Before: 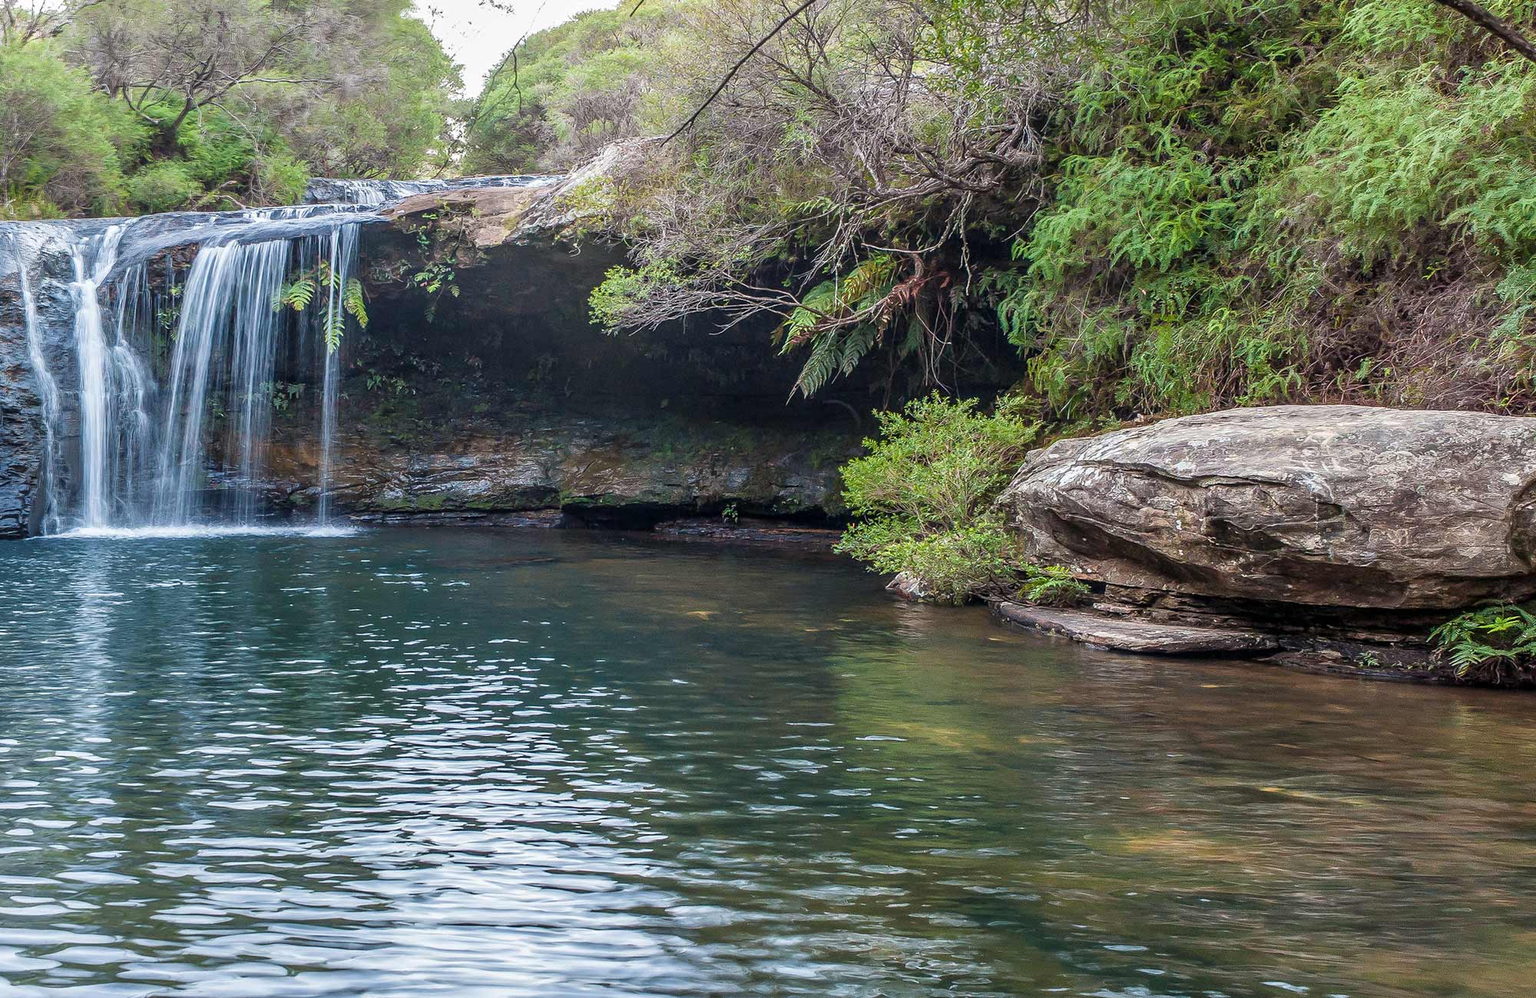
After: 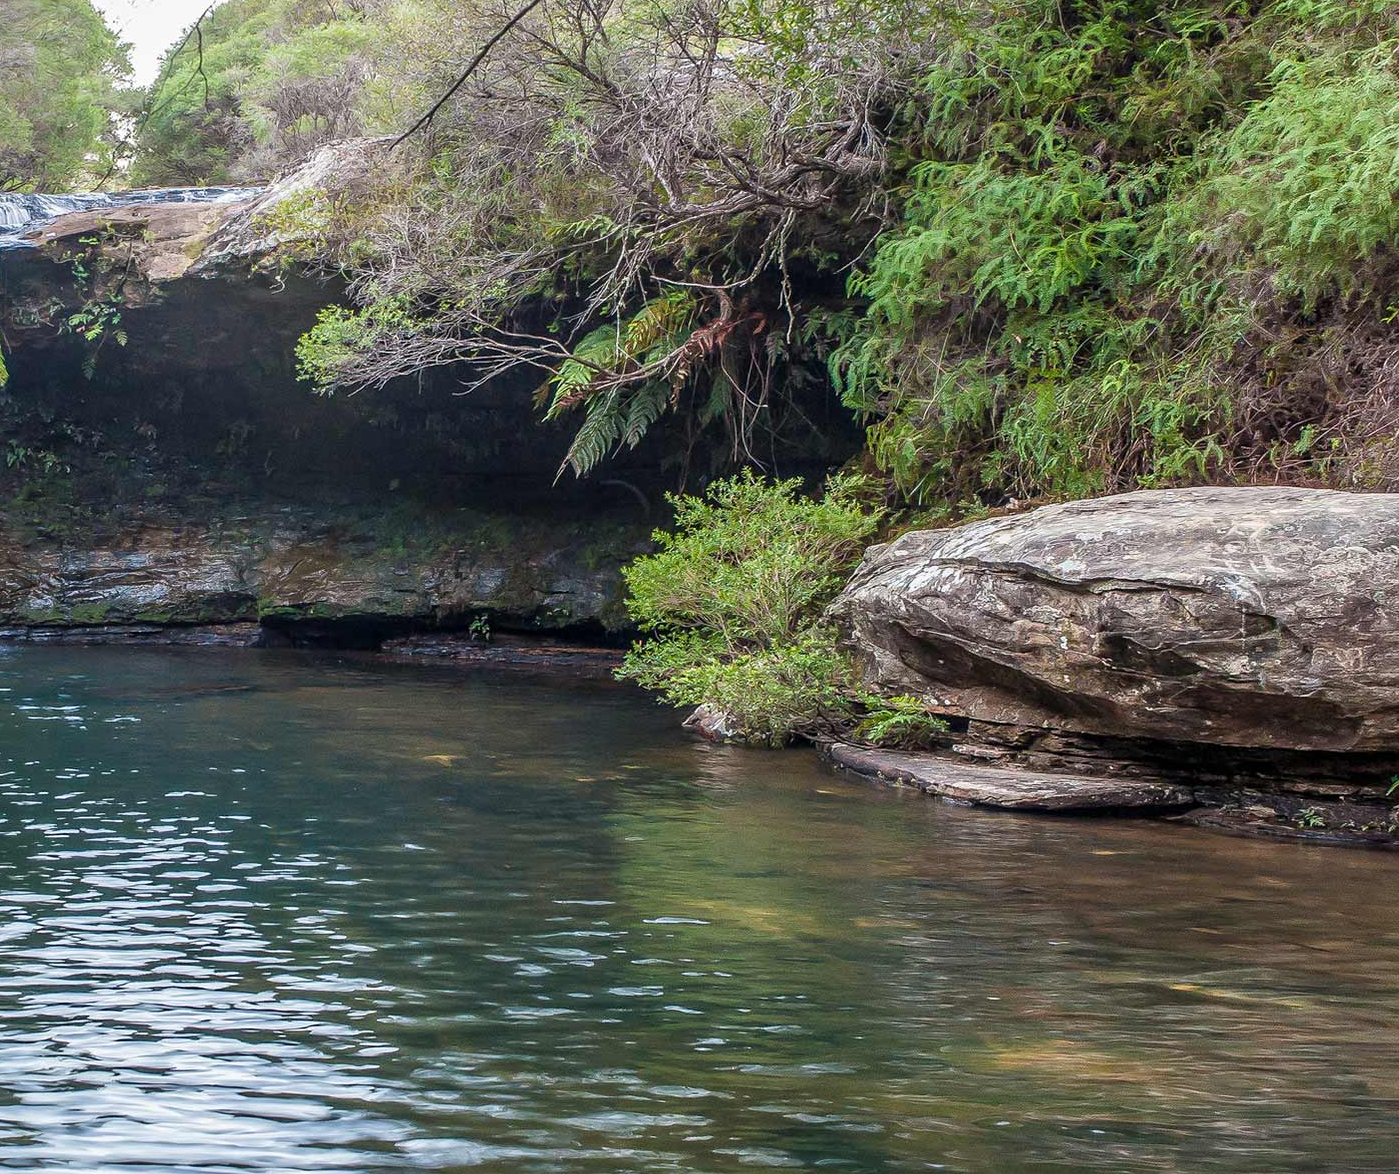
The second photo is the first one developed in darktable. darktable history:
crop and rotate: left 23.589%, top 3.167%, right 6.429%, bottom 6.49%
